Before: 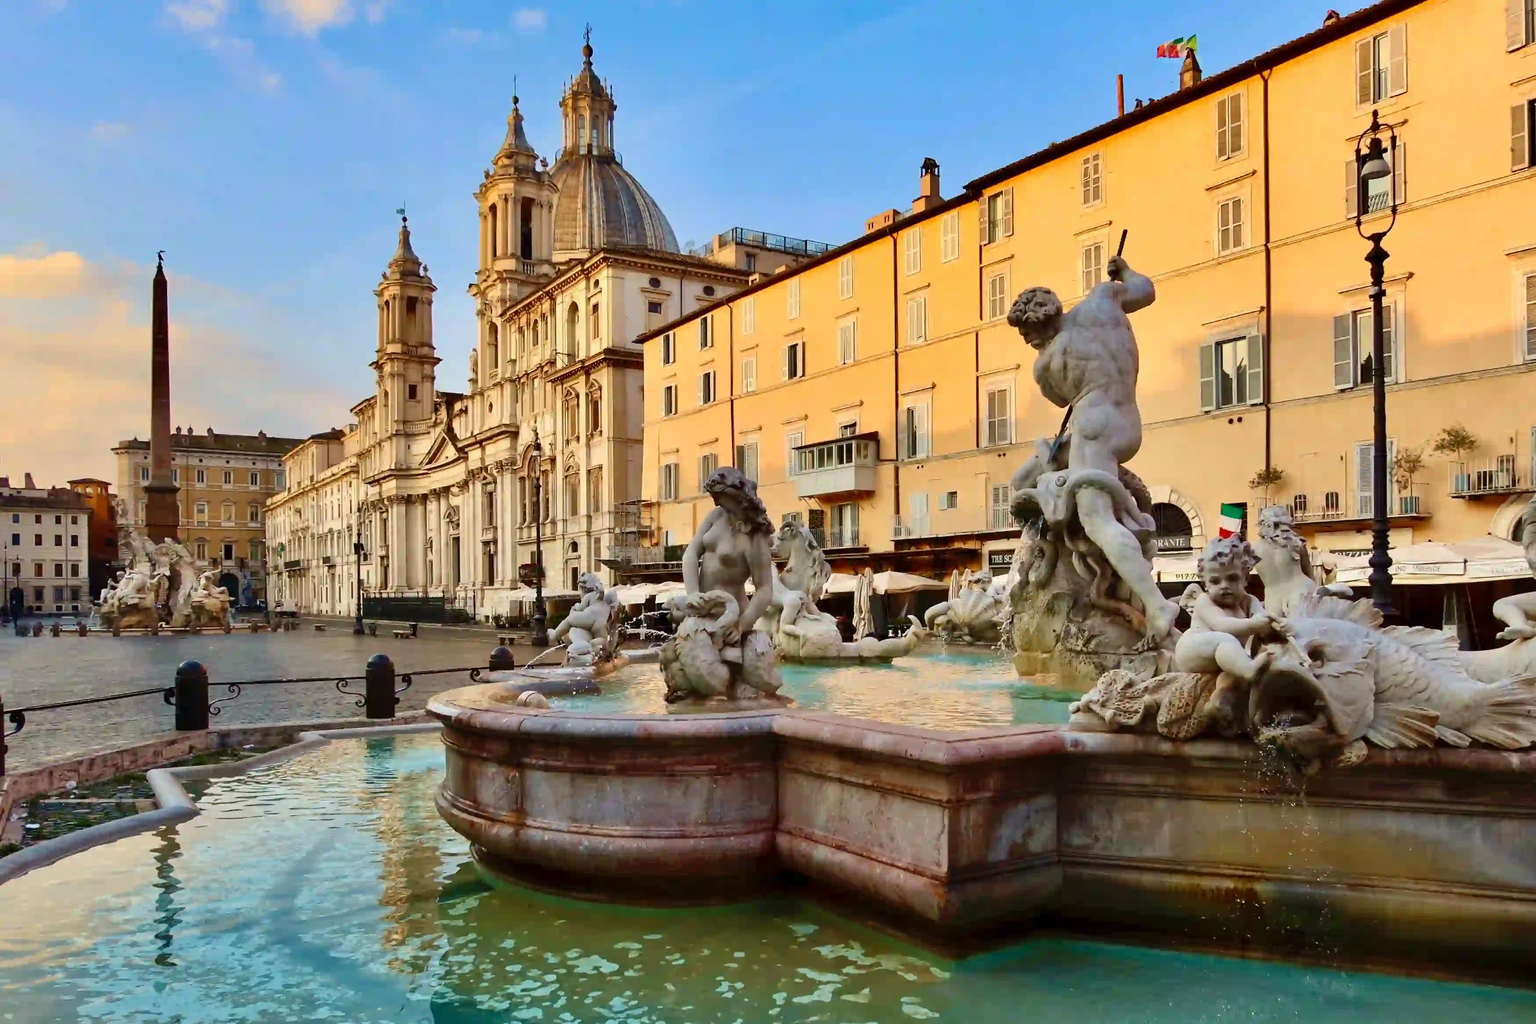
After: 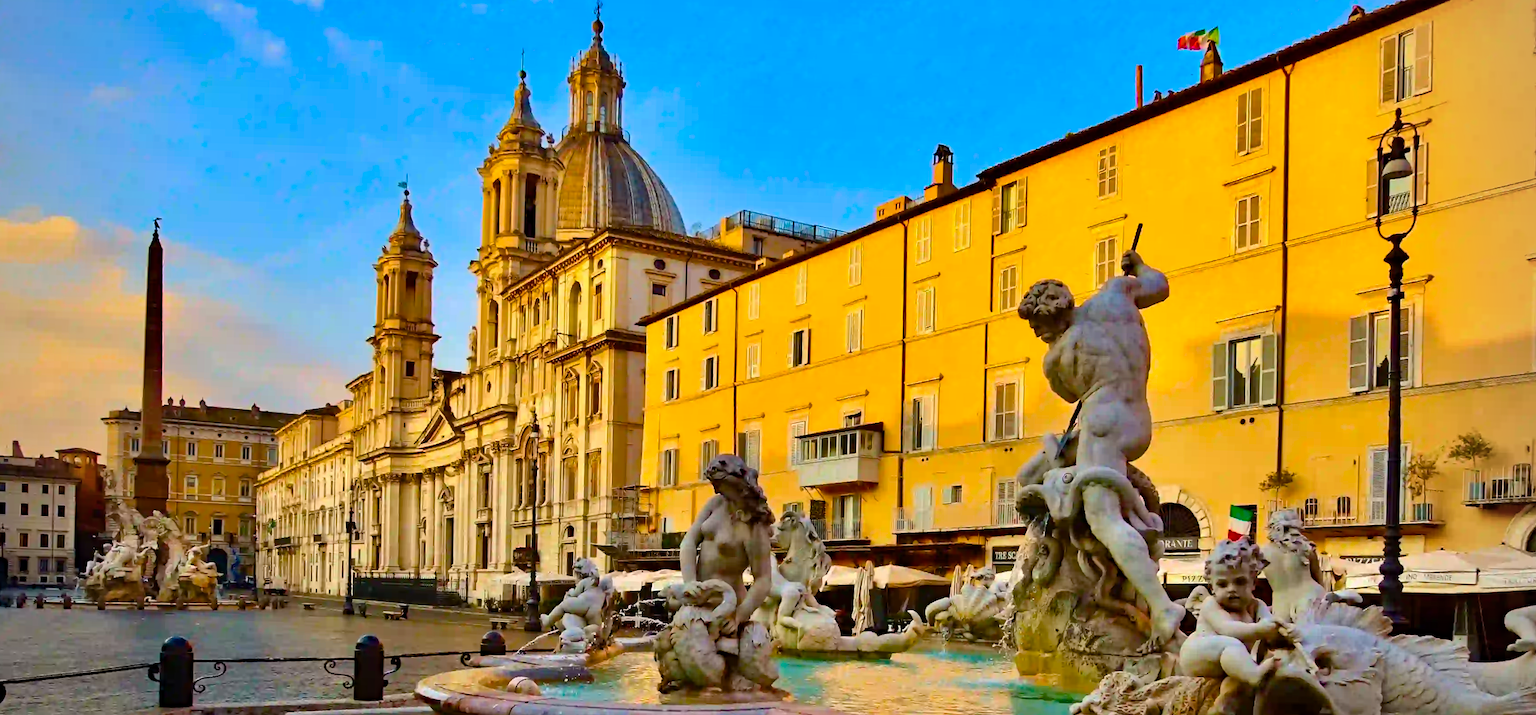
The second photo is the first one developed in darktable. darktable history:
vignetting: unbound false
color balance rgb: linear chroma grading › global chroma 15%, perceptual saturation grading › global saturation 30%
rotate and perspective: rotation 1.57°, crop left 0.018, crop right 0.982, crop top 0.039, crop bottom 0.961
haze removal: strength 0.29, distance 0.25, compatibility mode true, adaptive false
crop: bottom 28.576%
